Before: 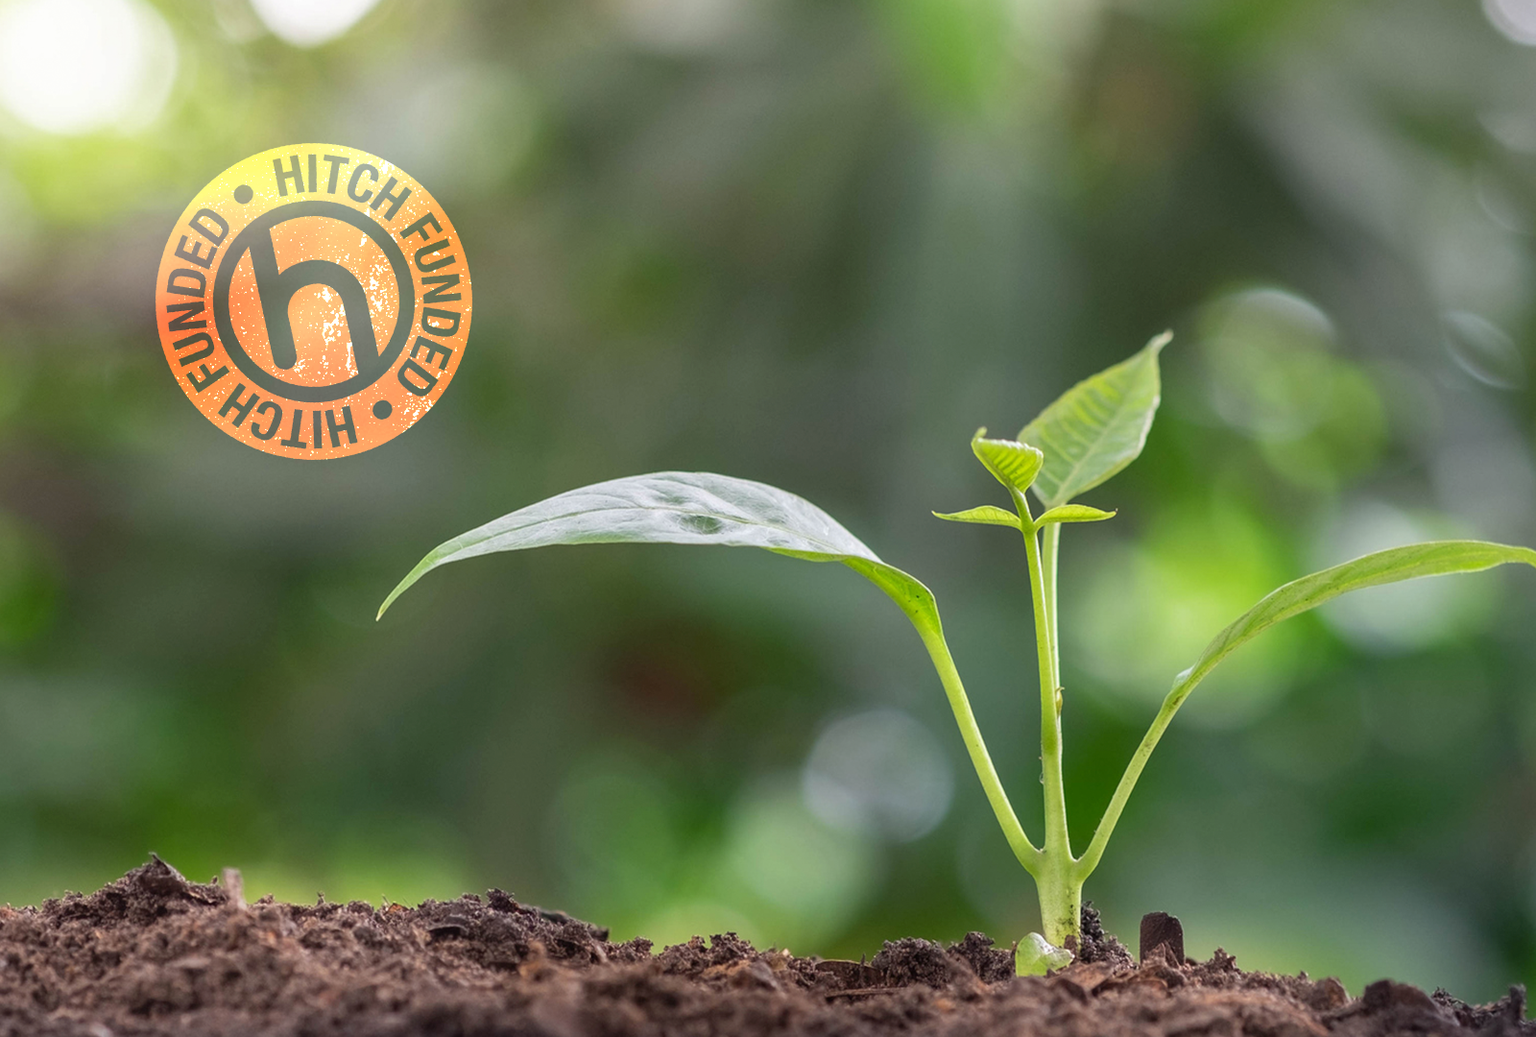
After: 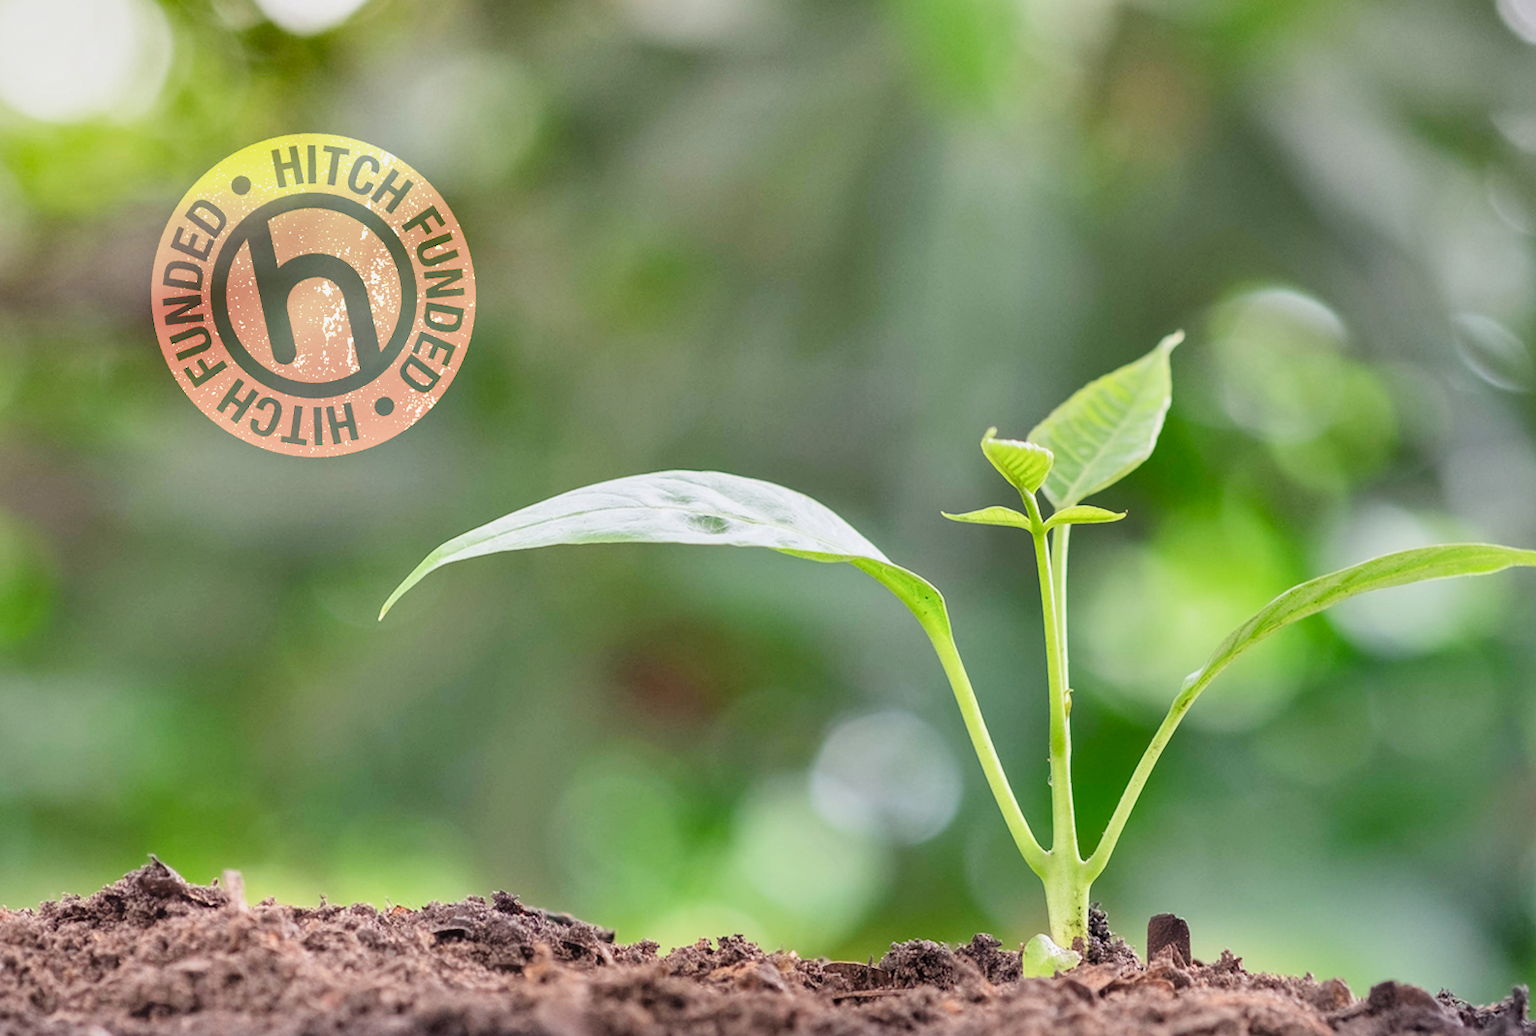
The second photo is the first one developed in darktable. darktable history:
rotate and perspective: rotation 0.174°, lens shift (vertical) 0.013, lens shift (horizontal) 0.019, shear 0.001, automatic cropping original format, crop left 0.007, crop right 0.991, crop top 0.016, crop bottom 0.997
exposure: black level correction 0, exposure 1.45 EV, compensate exposure bias true, compensate highlight preservation false
filmic rgb: black relative exposure -6.68 EV, white relative exposure 4.56 EV, hardness 3.25
shadows and highlights: shadows 24.5, highlights -78.15, soften with gaussian
